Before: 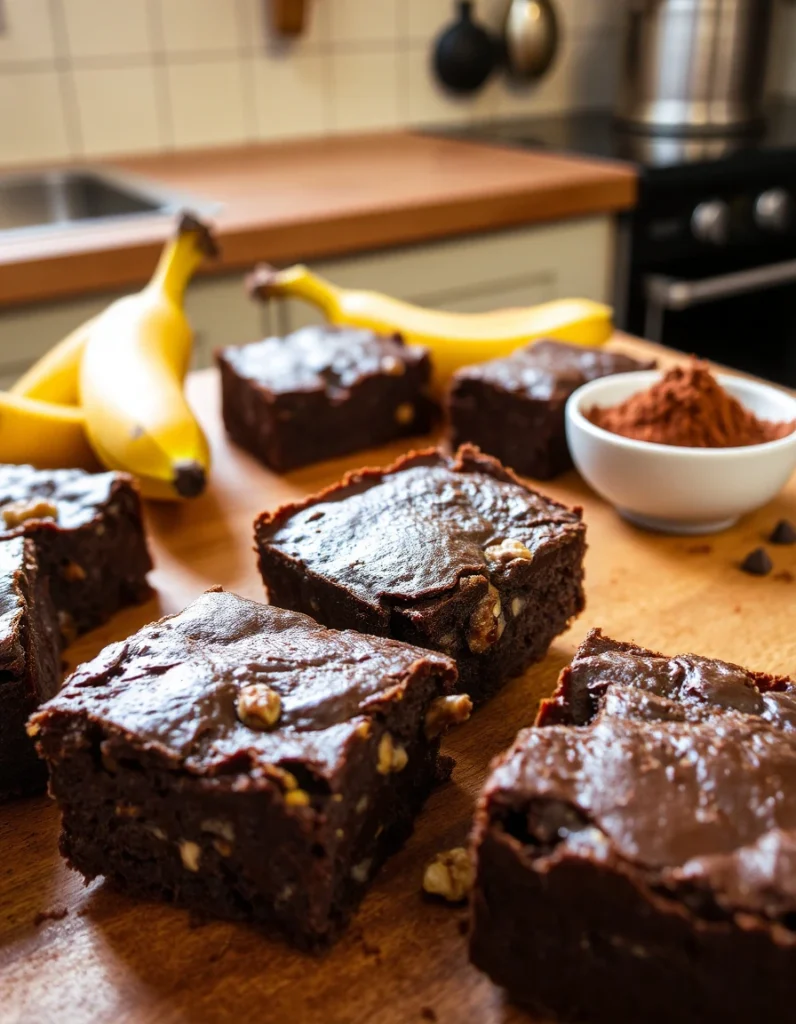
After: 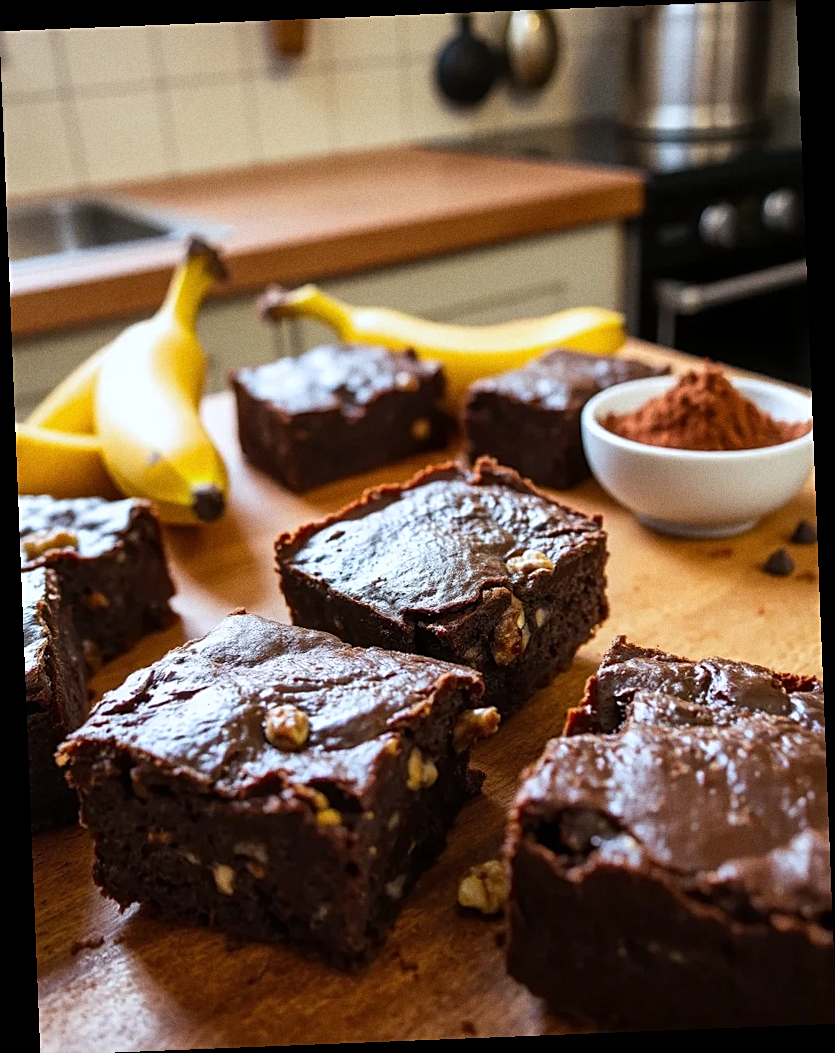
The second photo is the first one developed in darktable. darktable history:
rotate and perspective: rotation -2.29°, automatic cropping off
exposure: compensate highlight preservation false
white balance: red 0.967, blue 1.049
grain: coarseness 0.09 ISO
tone equalizer: -8 EV 0.06 EV, smoothing diameter 25%, edges refinement/feathering 10, preserve details guided filter
sharpen: on, module defaults
